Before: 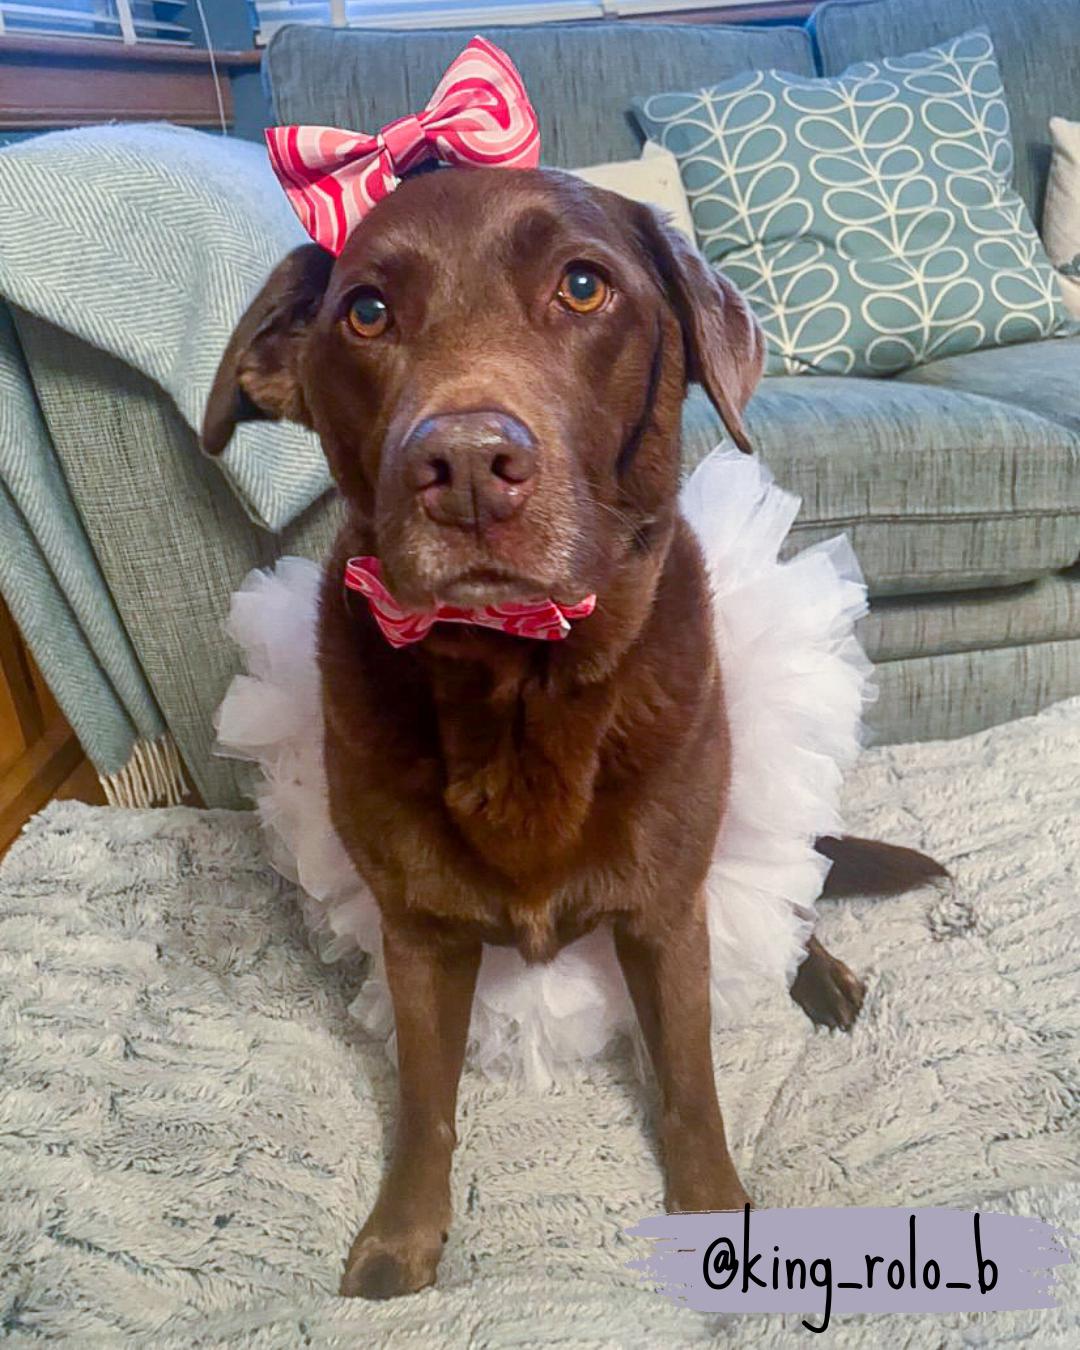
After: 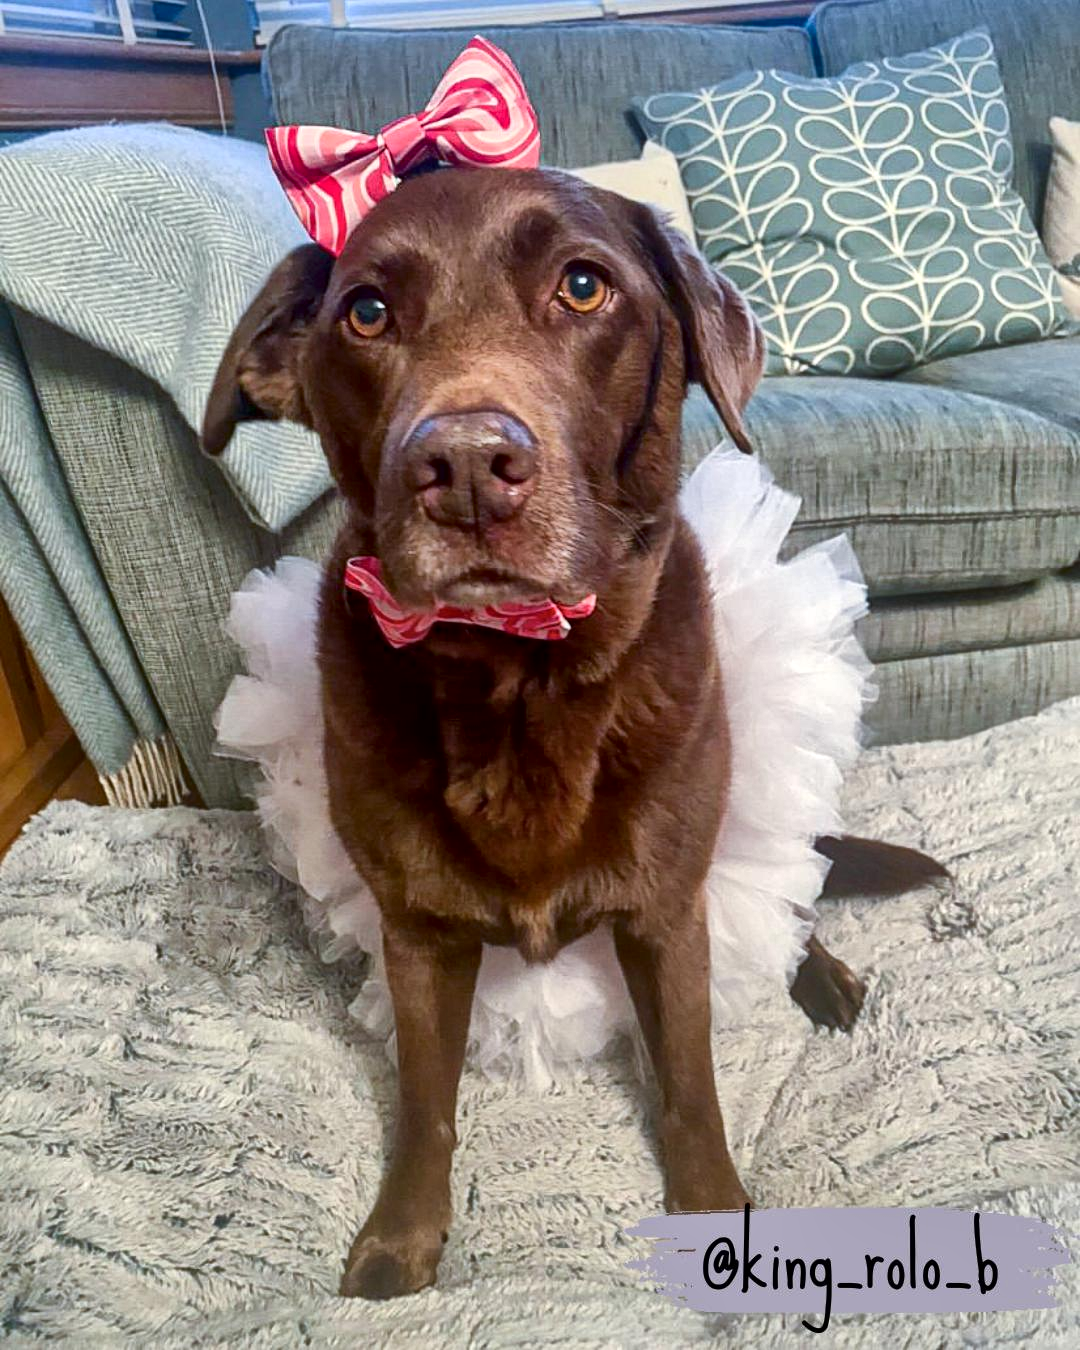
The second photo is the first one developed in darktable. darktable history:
local contrast: mode bilateral grid, contrast 21, coarseness 51, detail 171%, midtone range 0.2
